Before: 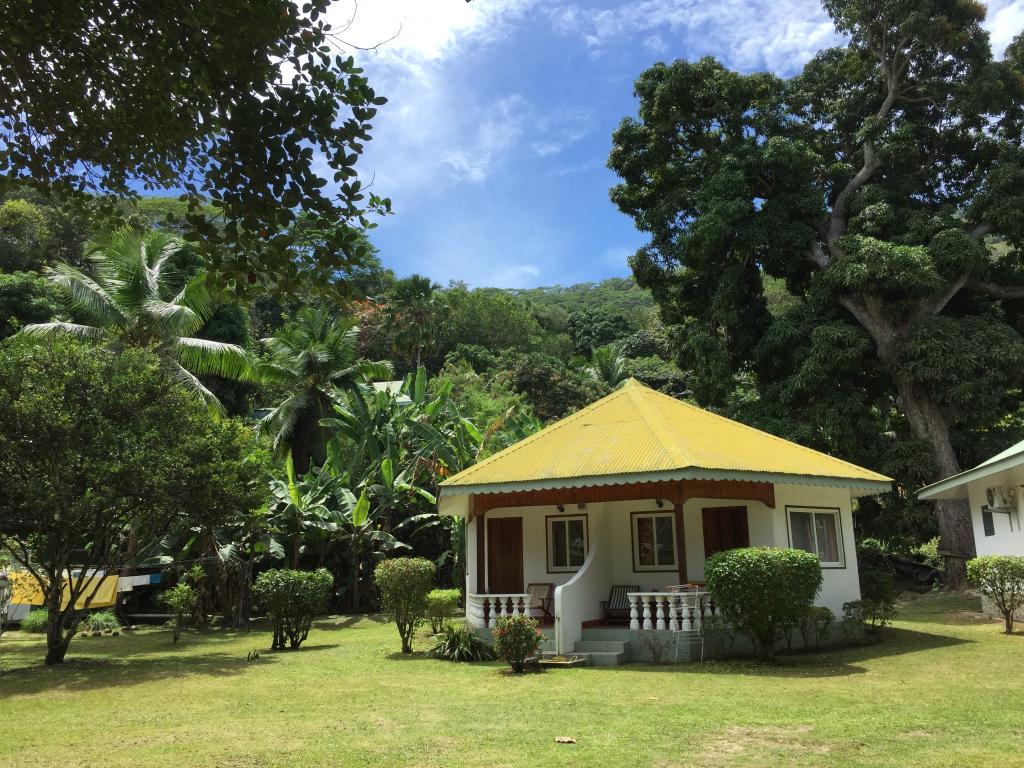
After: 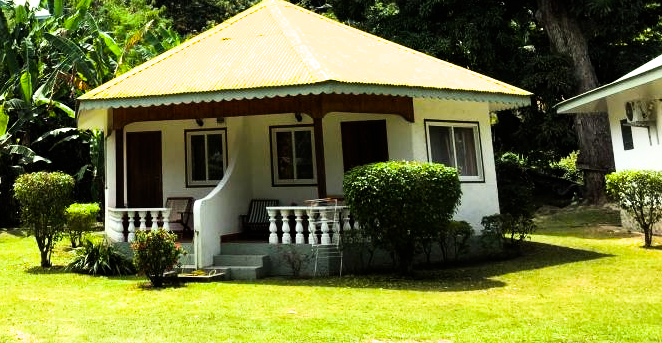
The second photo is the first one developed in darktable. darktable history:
crop and rotate: left 35.301%, top 50.38%, bottom 4.87%
filmic rgb: black relative exposure -7.65 EV, white relative exposure 4.56 EV, threshold 2.96 EV, hardness 3.61, enable highlight reconstruction true
color balance rgb: perceptual saturation grading › global saturation 29.903%, perceptual brilliance grading › highlights 74.639%, perceptual brilliance grading › shadows -30.149%, global vibrance 20%
